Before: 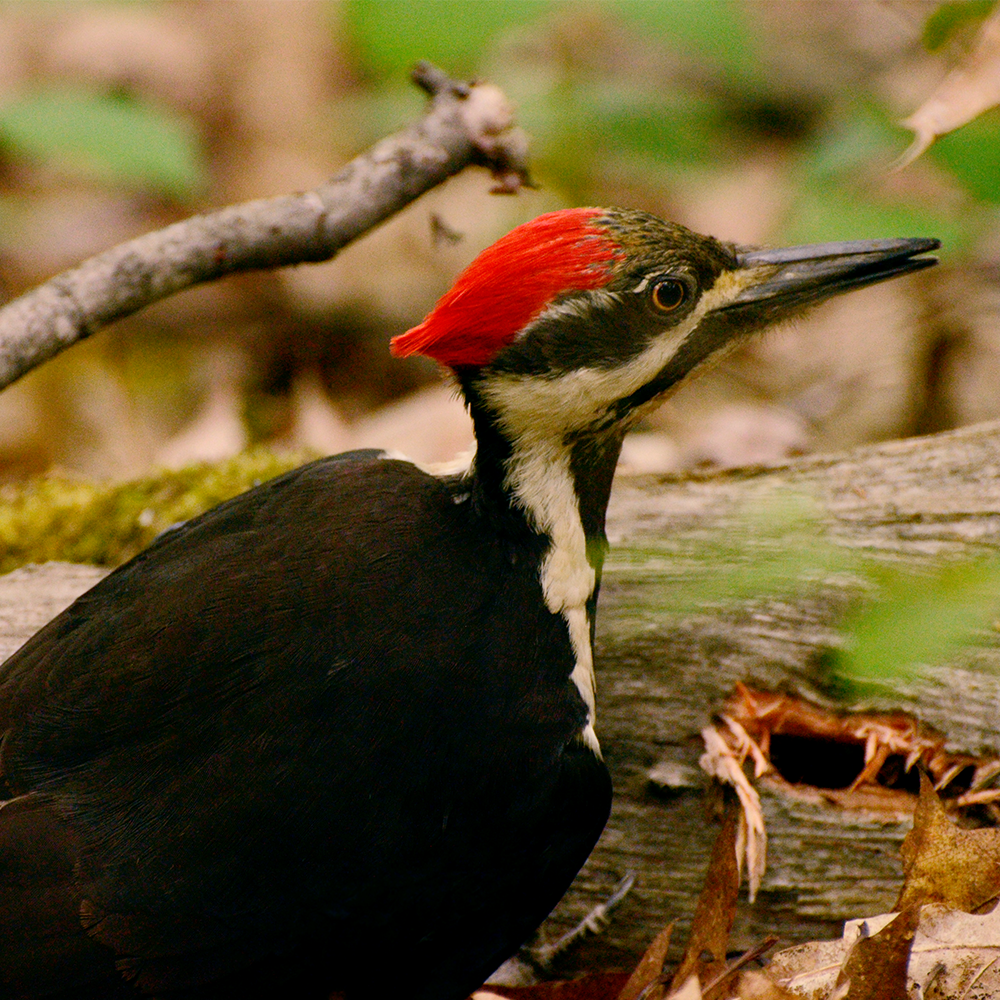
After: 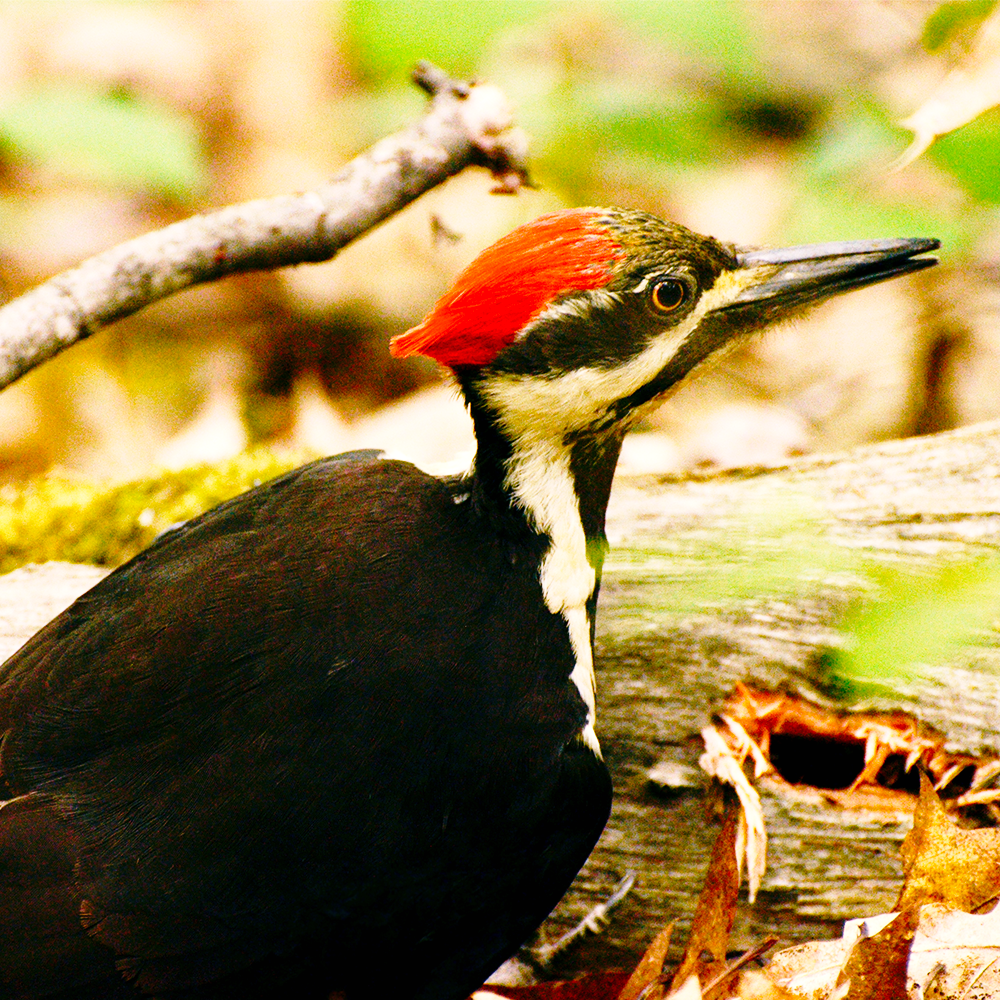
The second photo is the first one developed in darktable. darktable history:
exposure: black level correction 0, exposure 0.701 EV, compensate highlight preservation false
base curve: curves: ch0 [(0, 0) (0.028, 0.03) (0.121, 0.232) (0.46, 0.748) (0.859, 0.968) (1, 1)], preserve colors none
